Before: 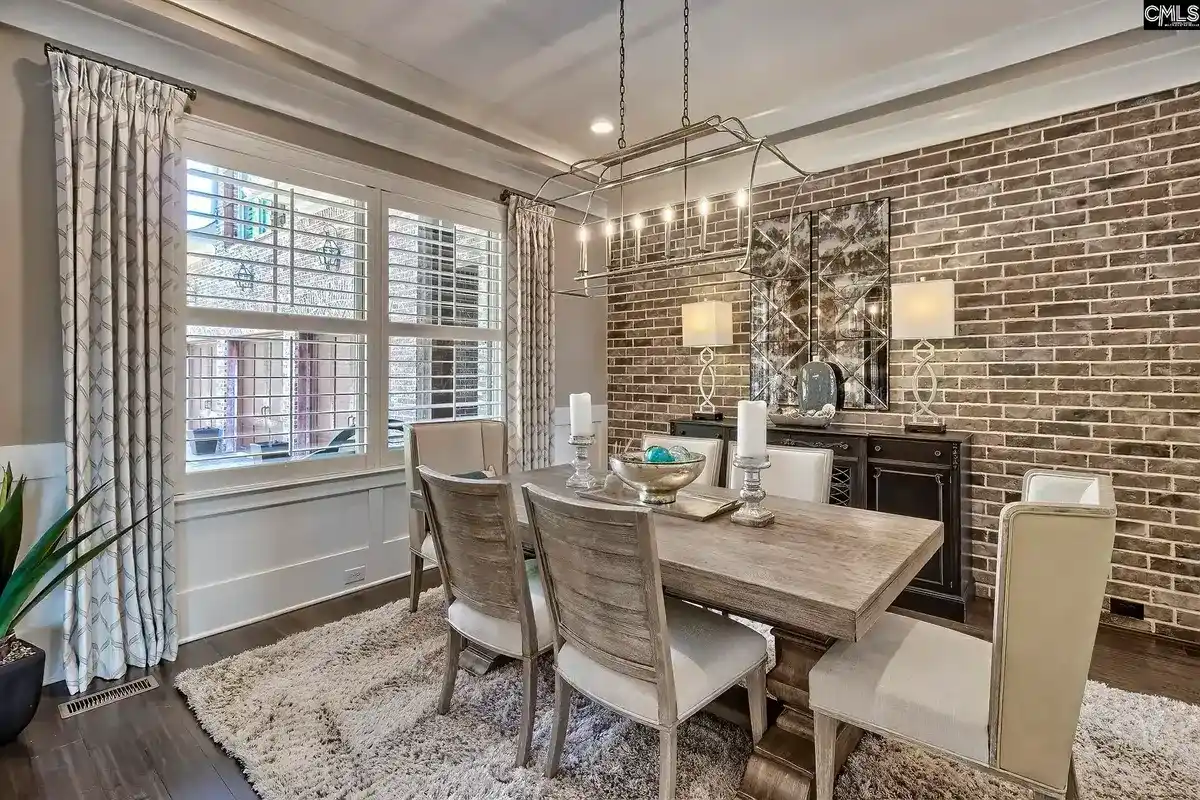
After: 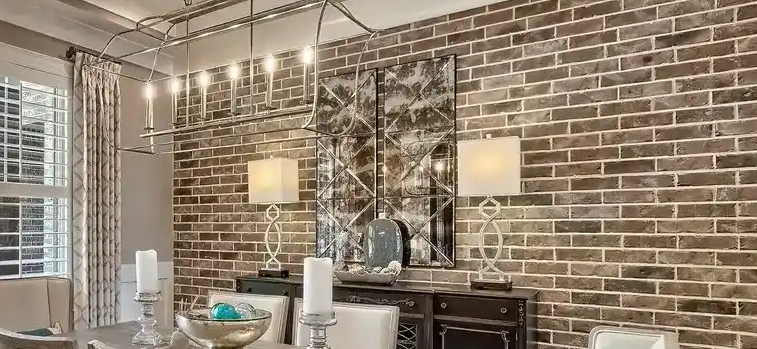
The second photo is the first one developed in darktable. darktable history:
crop: left 36.188%, top 17.979%, right 0.662%, bottom 38.39%
